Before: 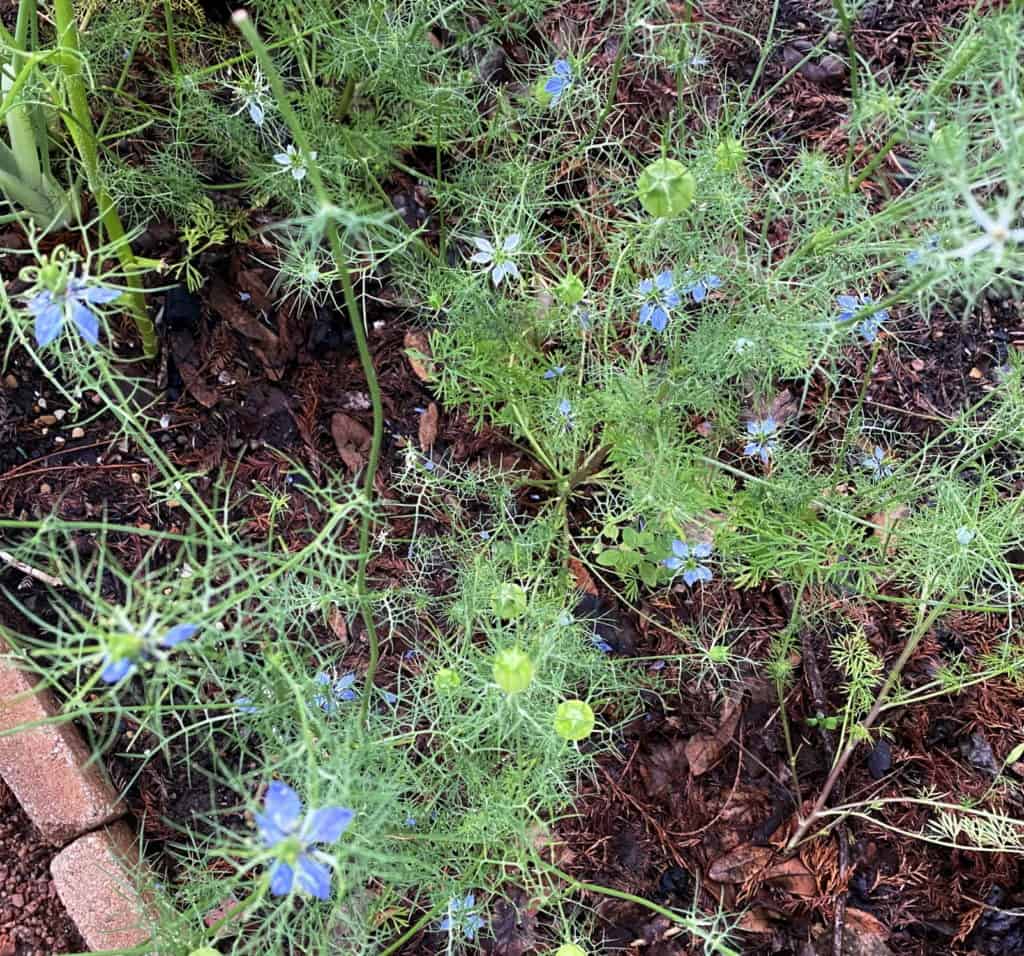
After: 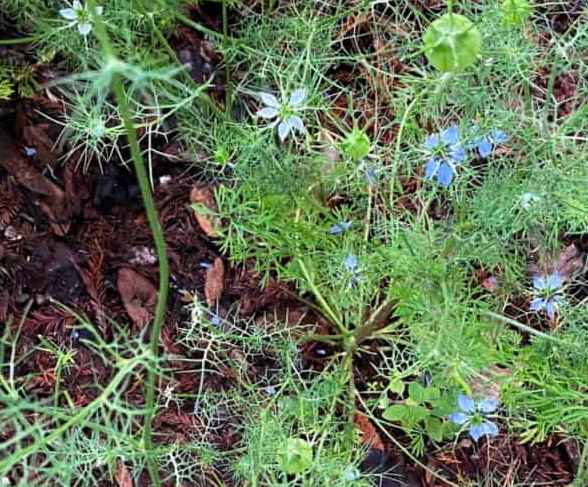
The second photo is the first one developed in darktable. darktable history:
crop: left 20.914%, top 15.208%, right 21.648%, bottom 33.808%
